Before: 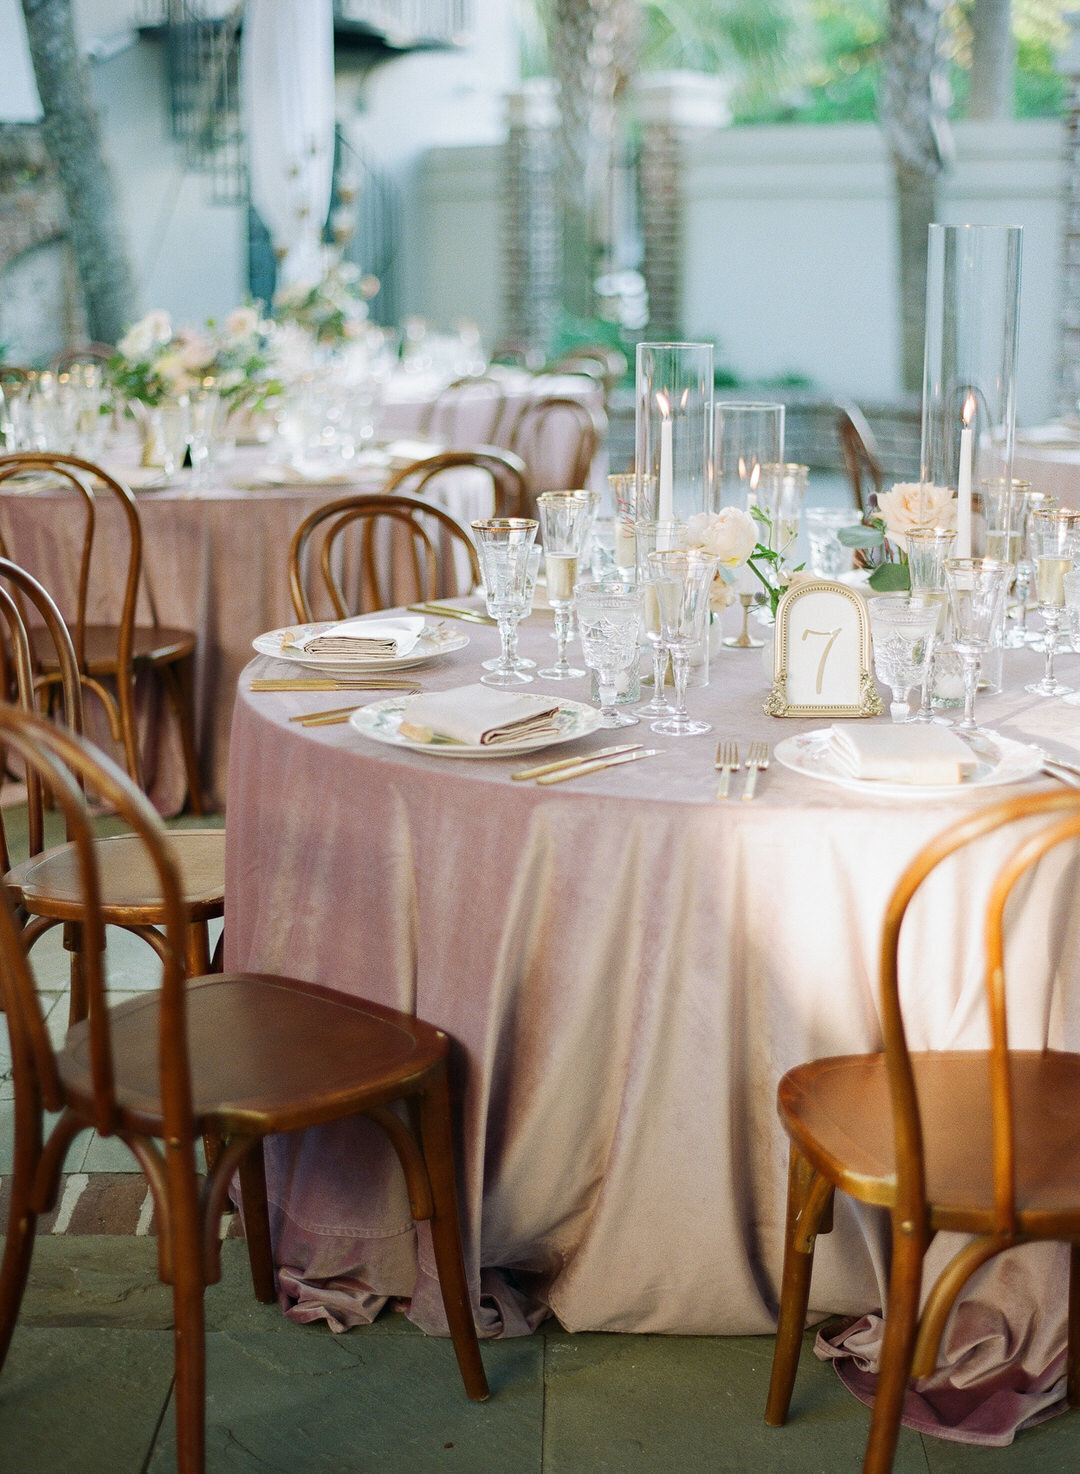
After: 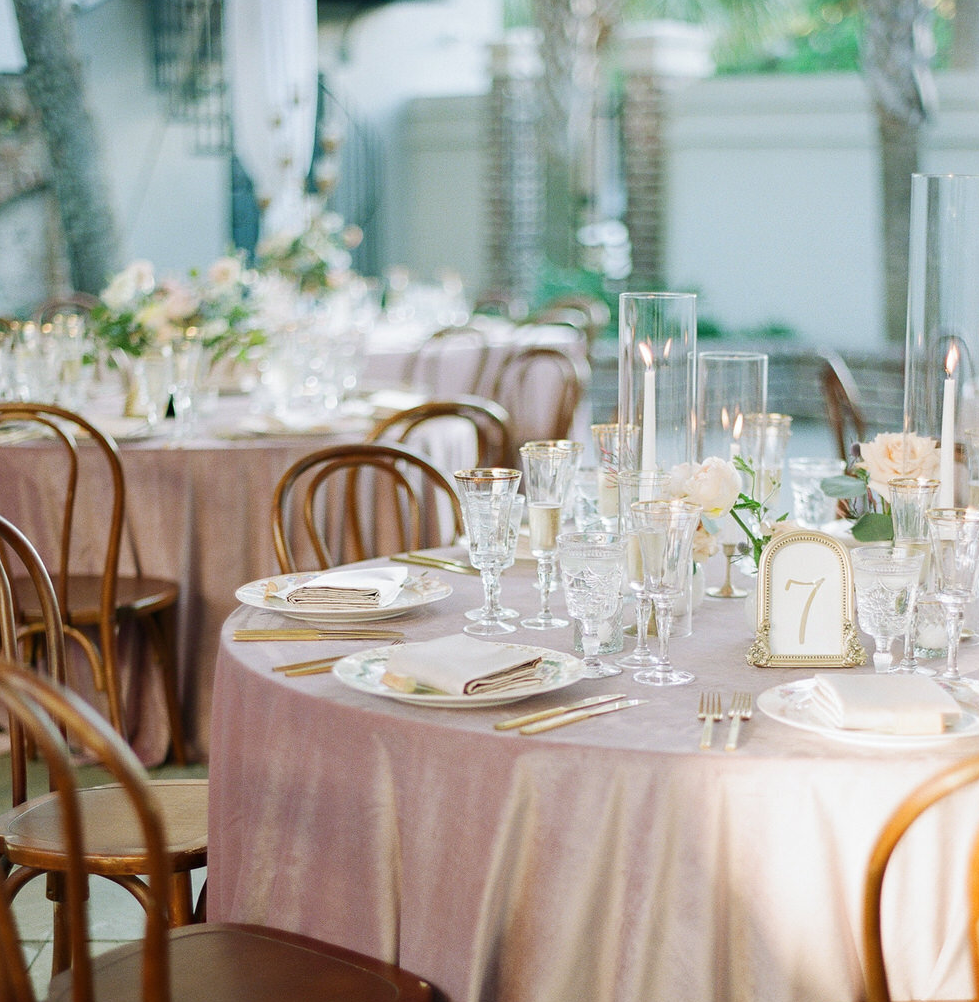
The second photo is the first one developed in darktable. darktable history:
crop: left 1.602%, top 3.455%, right 7.733%, bottom 28.506%
